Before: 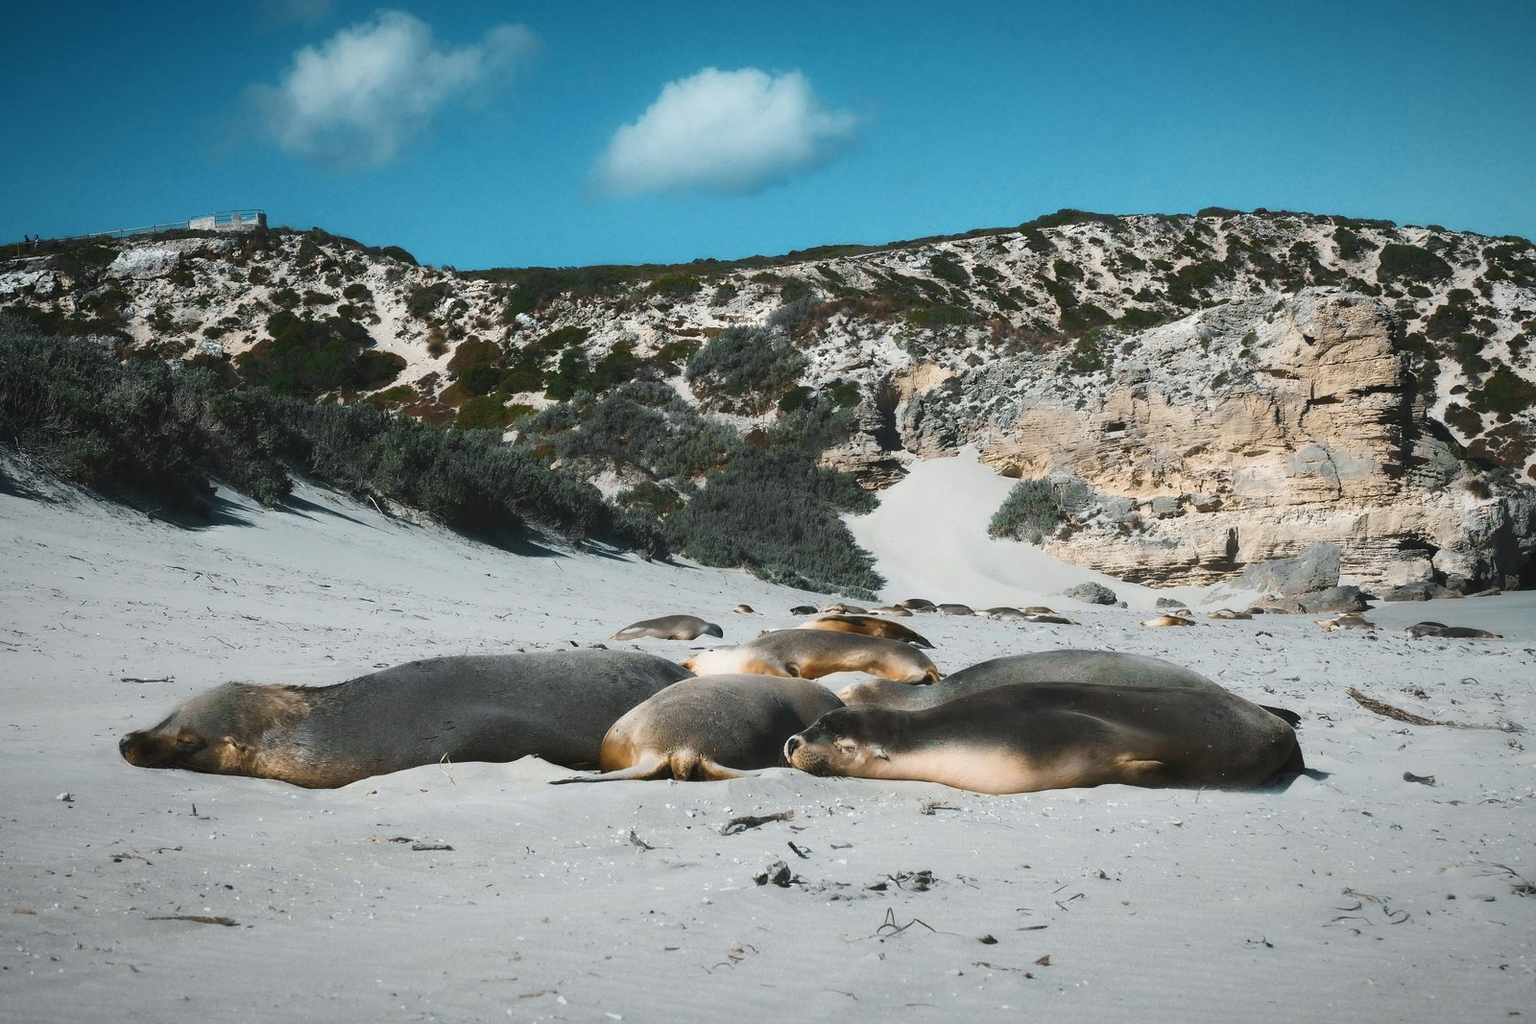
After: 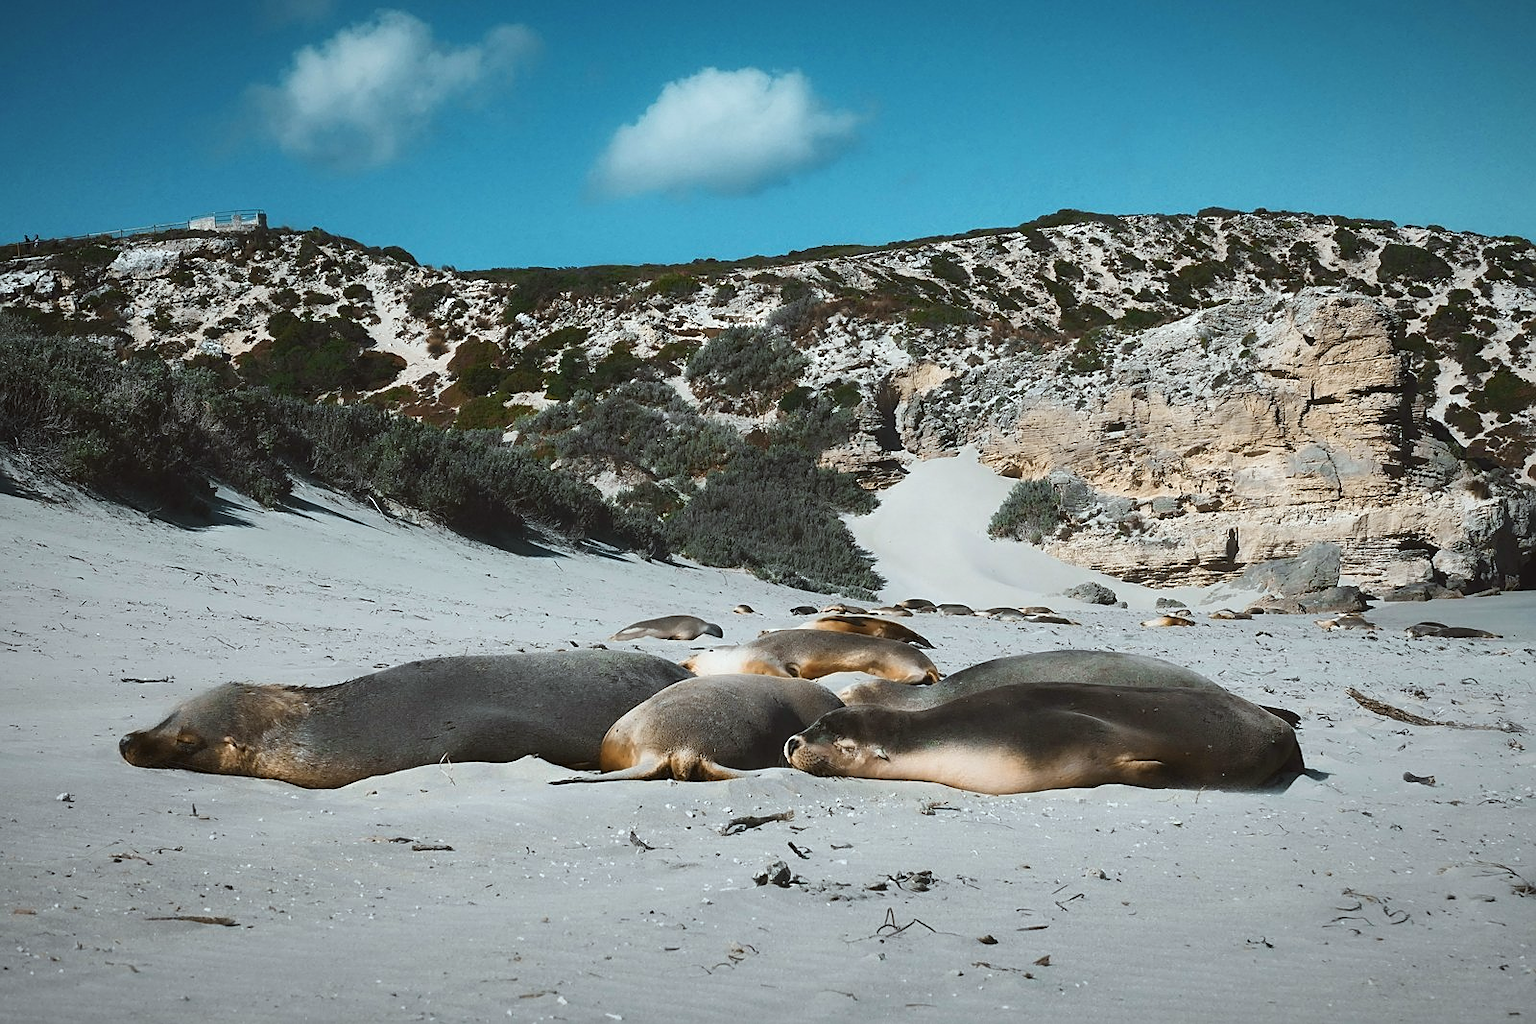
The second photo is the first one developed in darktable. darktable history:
sharpen: on, module defaults
color correction: highlights a* -2.81, highlights b* -2.73, shadows a* 2.43, shadows b* 2.78
shadows and highlights: soften with gaussian
